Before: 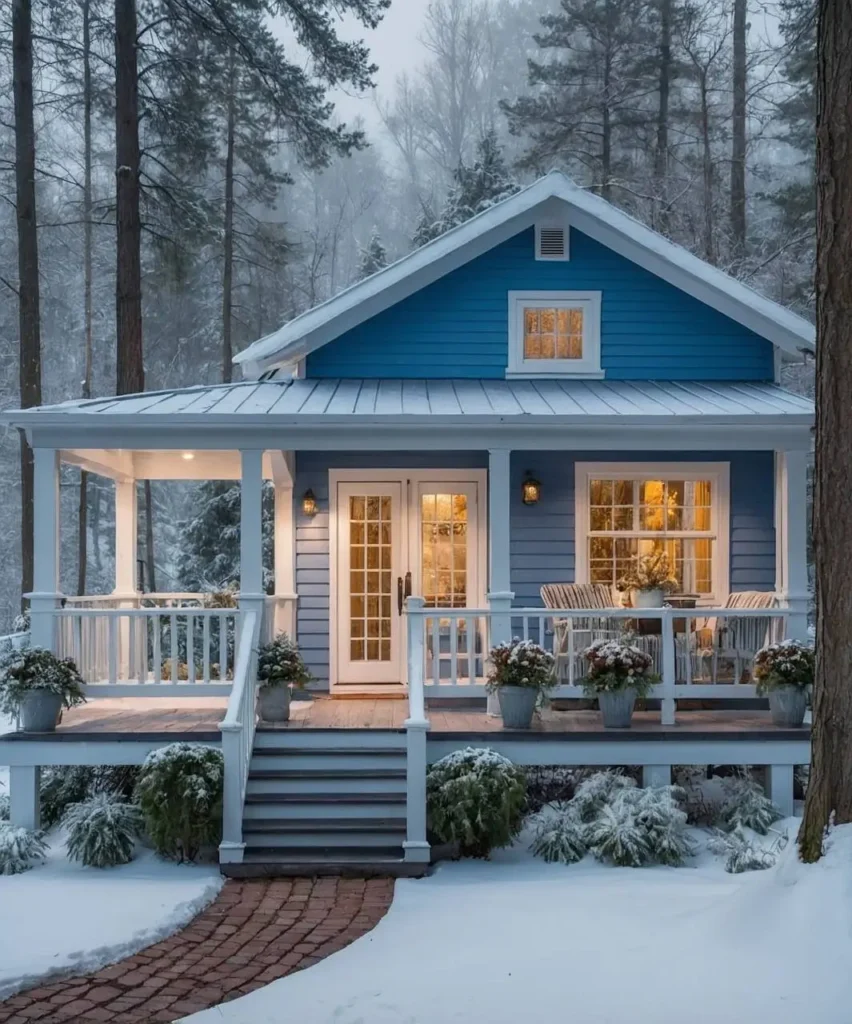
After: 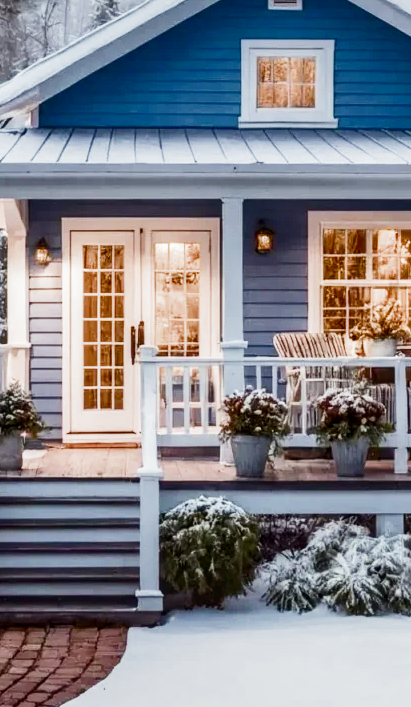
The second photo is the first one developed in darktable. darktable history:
contrast brightness saturation: contrast 0.292
tone equalizer: on, module defaults
filmic rgb: black relative exposure -11.38 EV, white relative exposure 3.26 EV, threshold 2.96 EV, hardness 6.78, add noise in highlights 0.002, preserve chrominance max RGB, color science v3 (2019), use custom middle-gray values true, contrast in highlights soft, enable highlight reconstruction true
crop: left 31.373%, top 24.529%, right 20.34%, bottom 6.397%
exposure: black level correction 0, exposure 0.693 EV, compensate highlight preservation false
color balance rgb: power › chroma 1.532%, power › hue 26.56°, perceptual saturation grading › global saturation 20%, perceptual saturation grading › highlights -25.234%, perceptual saturation grading › shadows 23.922%, global vibrance 11.009%
local contrast: on, module defaults
